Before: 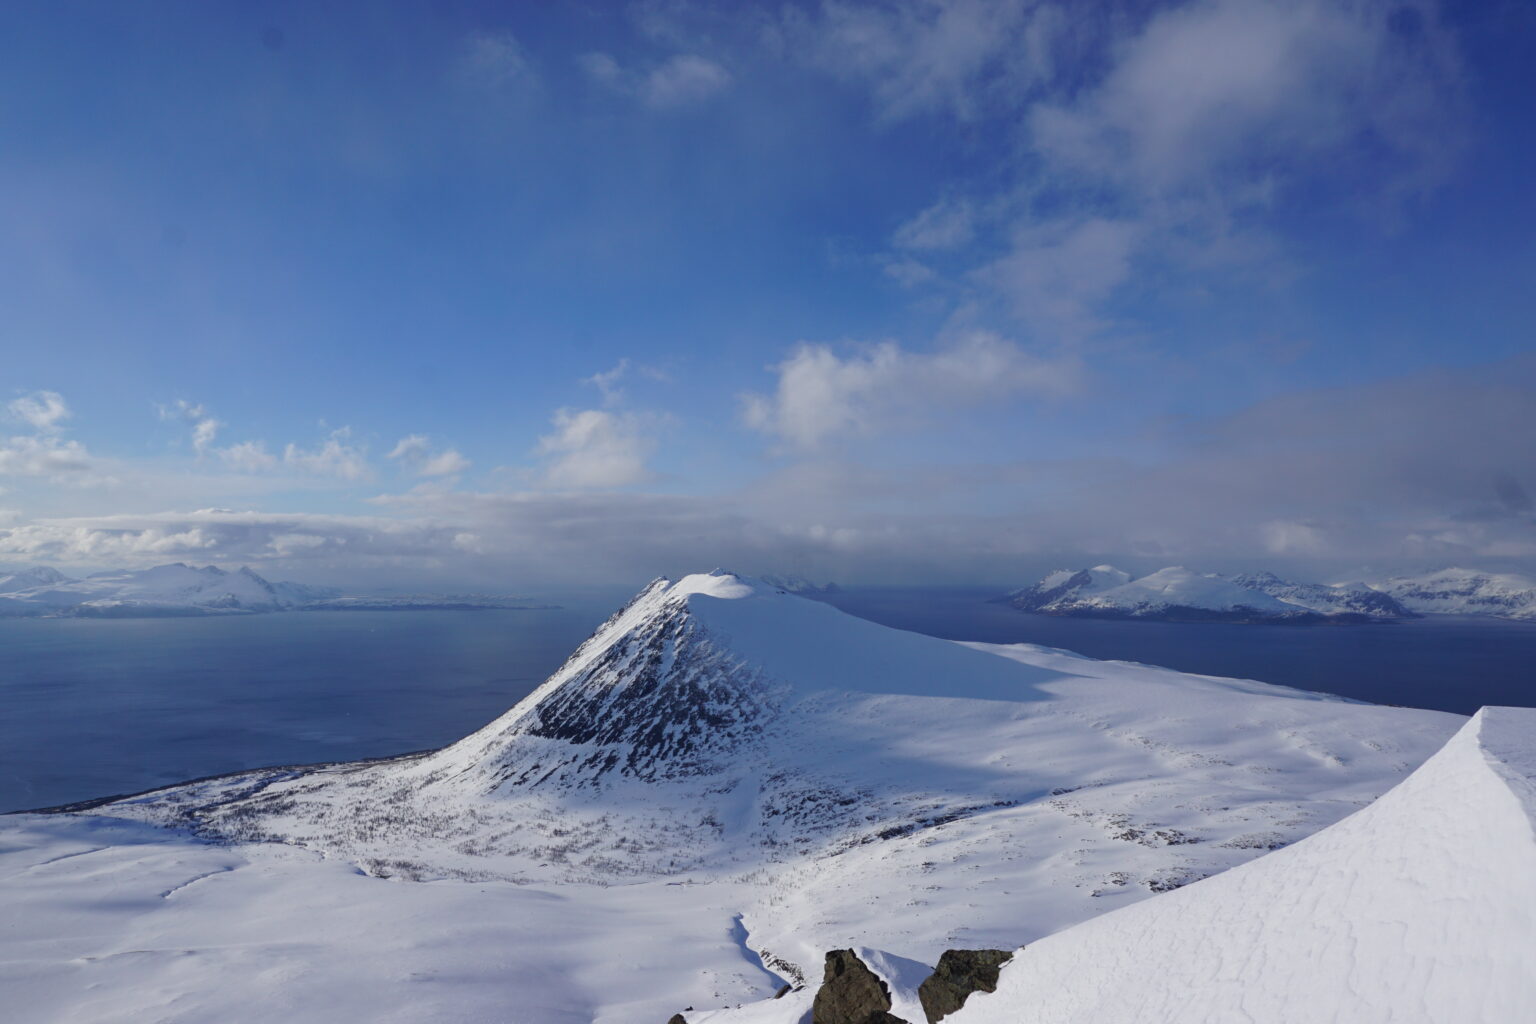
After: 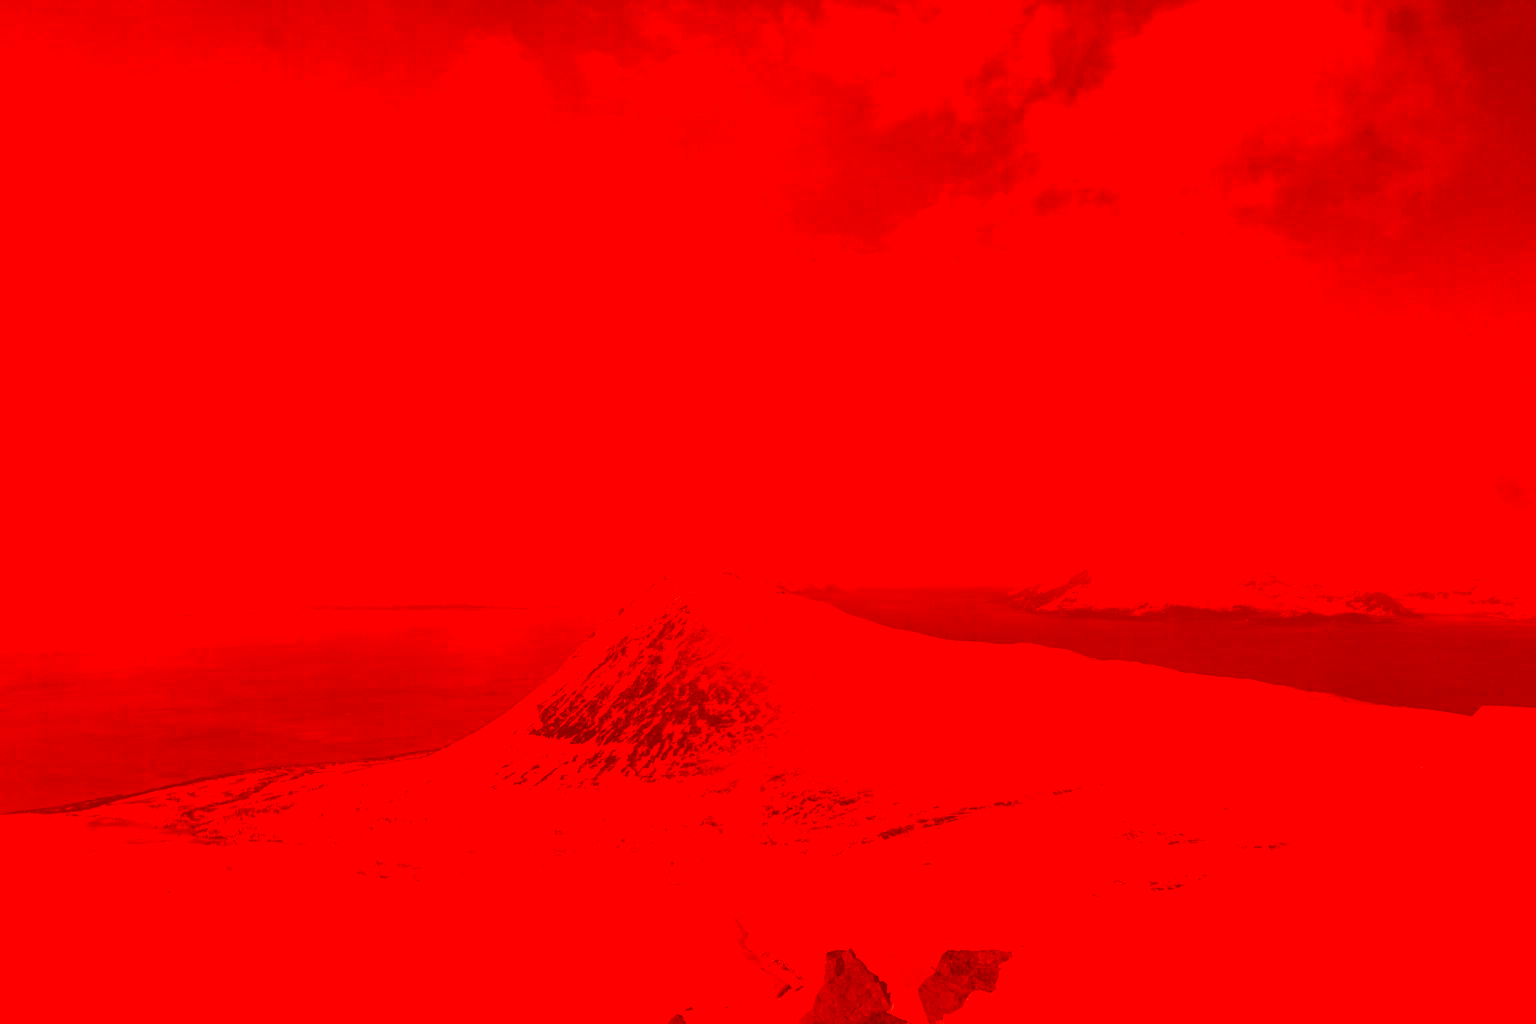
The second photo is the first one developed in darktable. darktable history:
color correction: highlights a* -38.93, highlights b* -39.56, shadows a* -39.75, shadows b* -39.73, saturation -2.97
shadows and highlights: highlights -60.05, highlights color adjustment 0.066%
